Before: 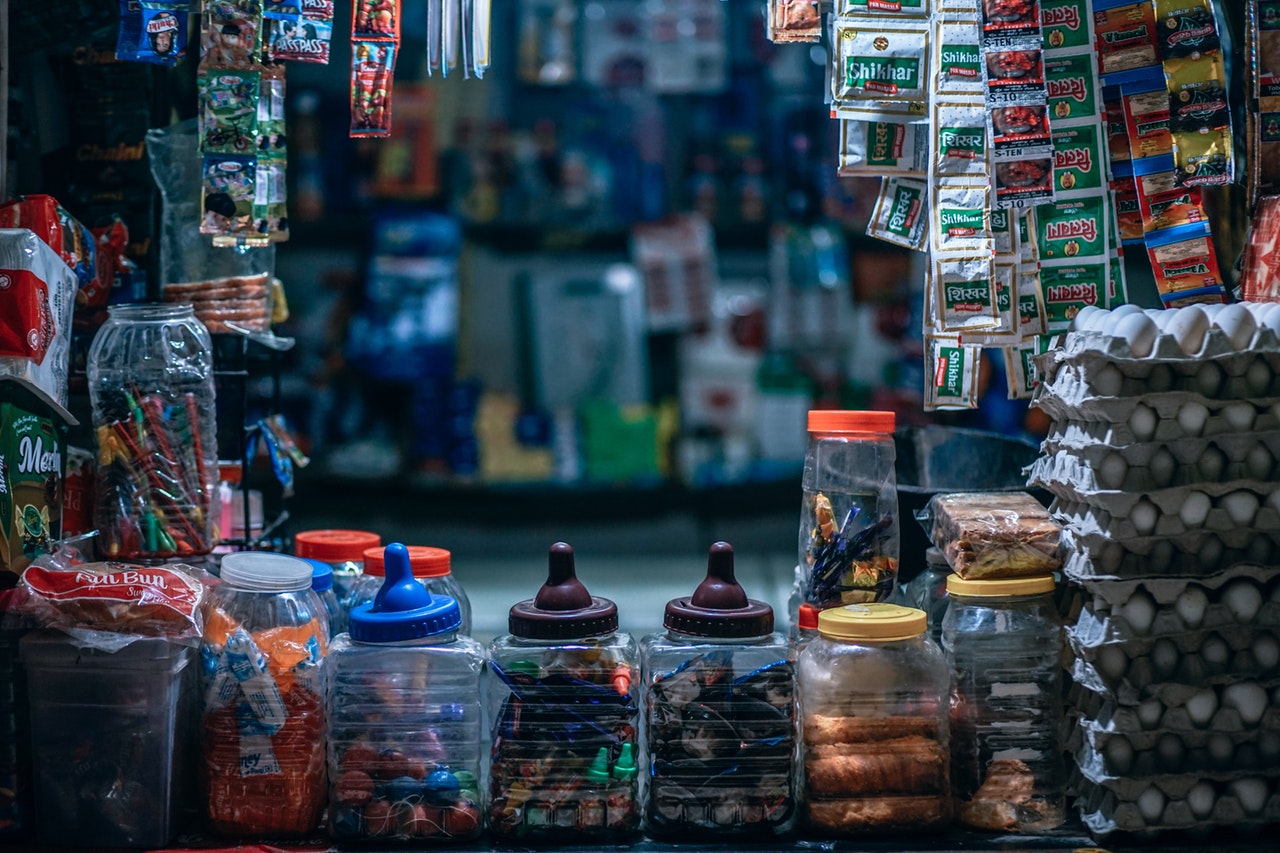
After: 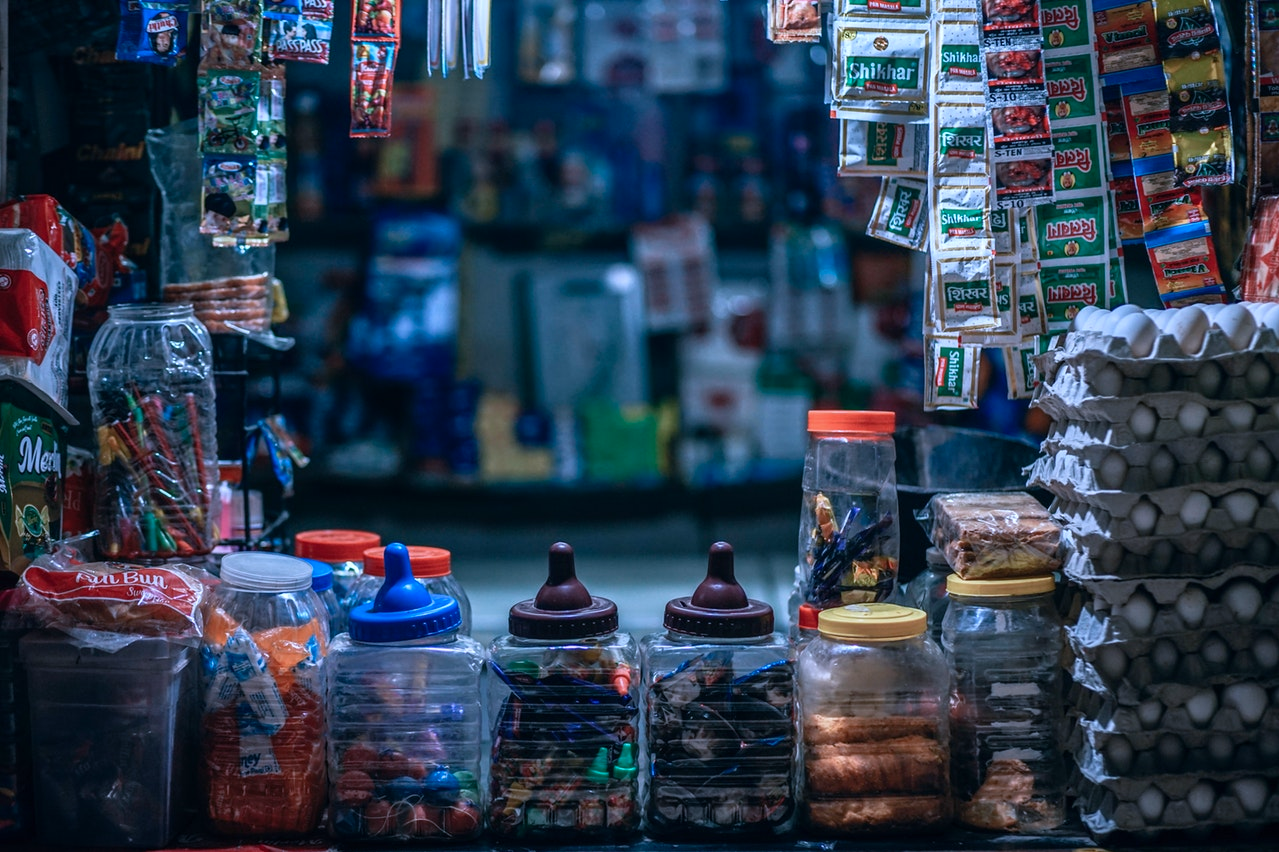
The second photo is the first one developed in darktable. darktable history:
color calibration: illuminant as shot in camera, x 0.37, y 0.382, temperature 4313.32 K
